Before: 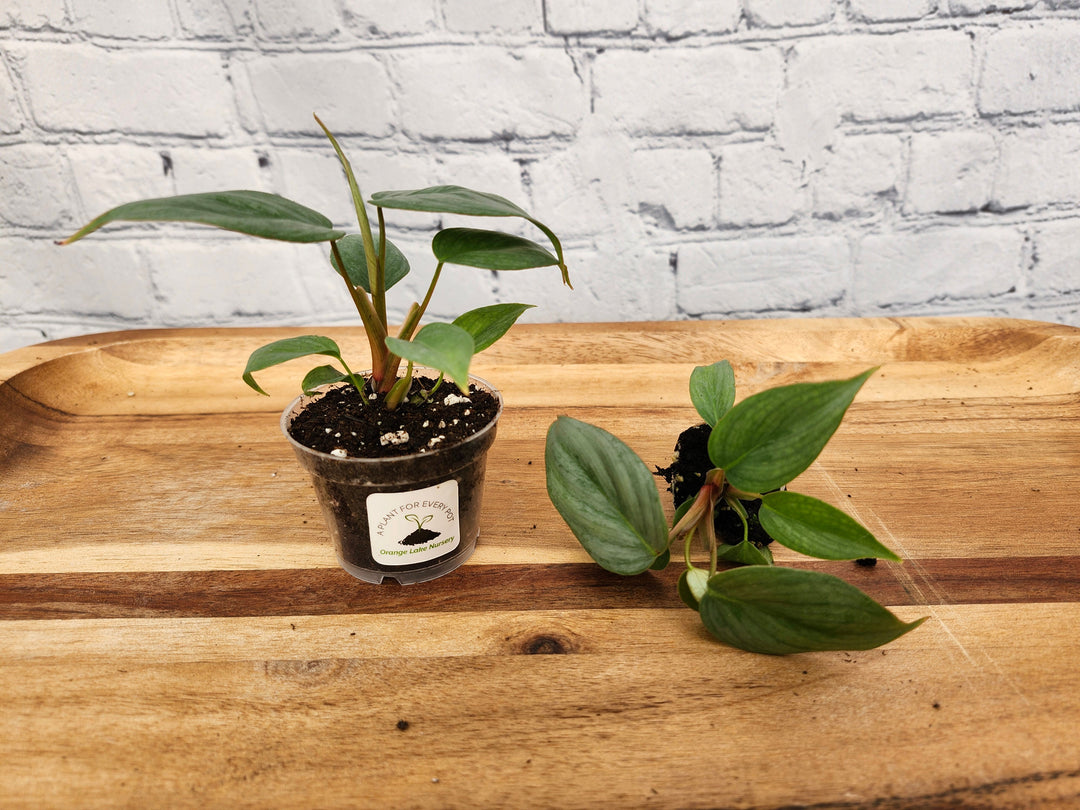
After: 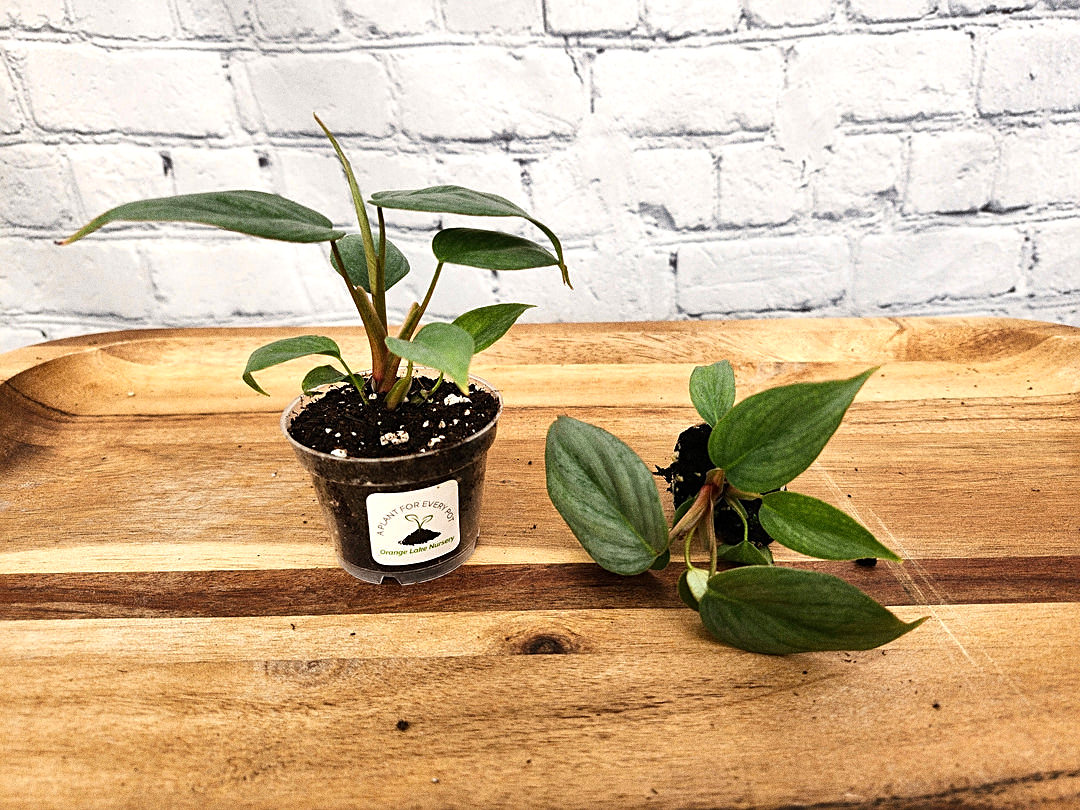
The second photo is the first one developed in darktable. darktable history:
sharpen: on, module defaults
tone equalizer: -8 EV -0.417 EV, -7 EV -0.389 EV, -6 EV -0.333 EV, -5 EV -0.222 EV, -3 EV 0.222 EV, -2 EV 0.333 EV, -1 EV 0.389 EV, +0 EV 0.417 EV, edges refinement/feathering 500, mask exposure compensation -1.57 EV, preserve details no
grain: coarseness 0.09 ISO, strength 40%
